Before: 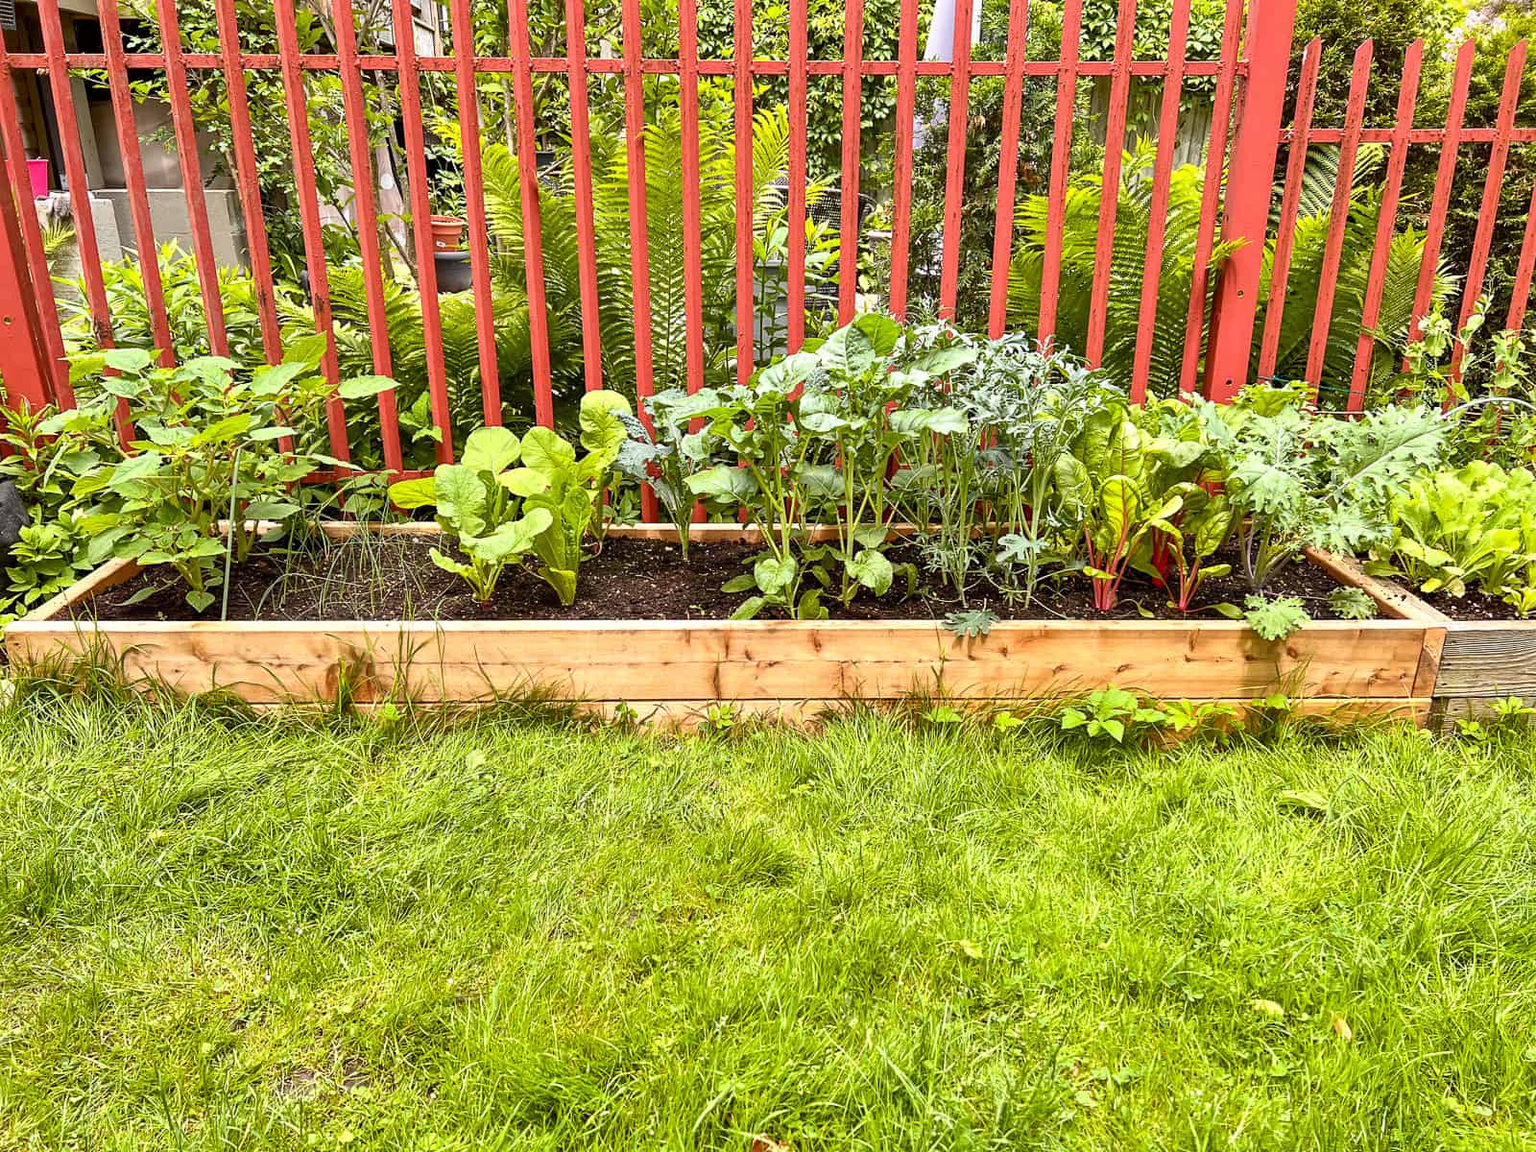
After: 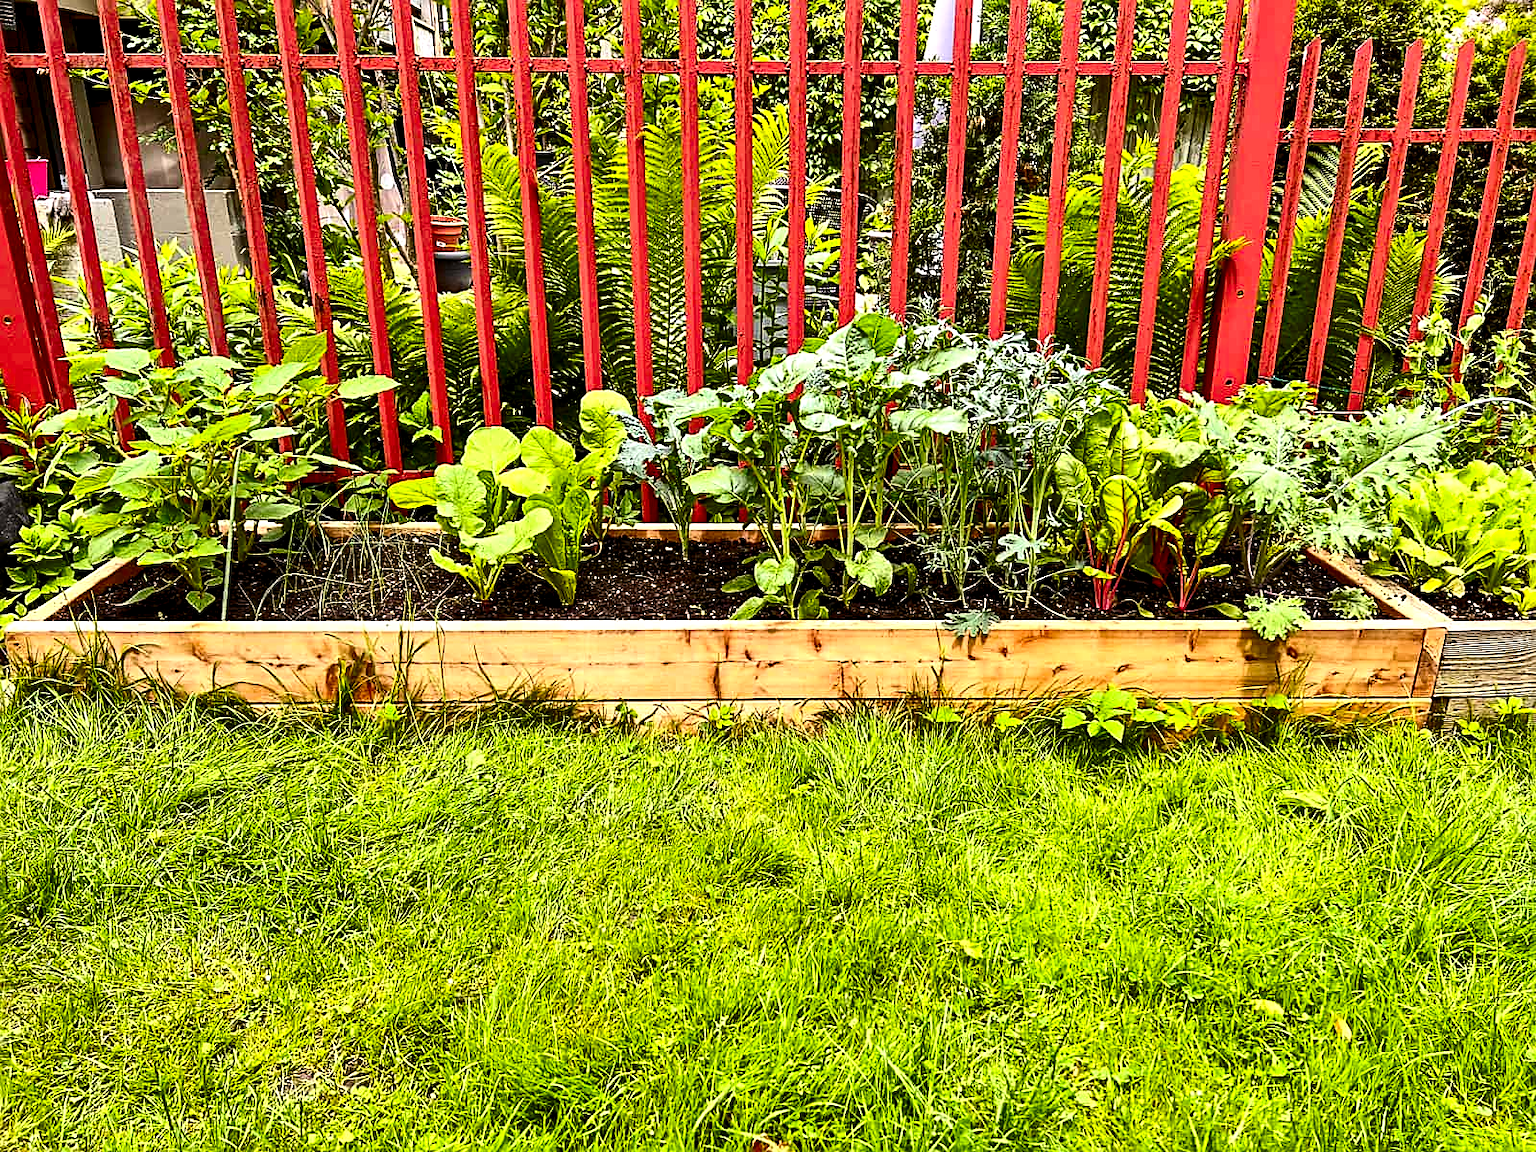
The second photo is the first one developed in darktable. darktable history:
sharpen: on, module defaults
levels: levels [0.016, 0.484, 0.953]
contrast brightness saturation: contrast 0.22, brightness -0.19, saturation 0.24
